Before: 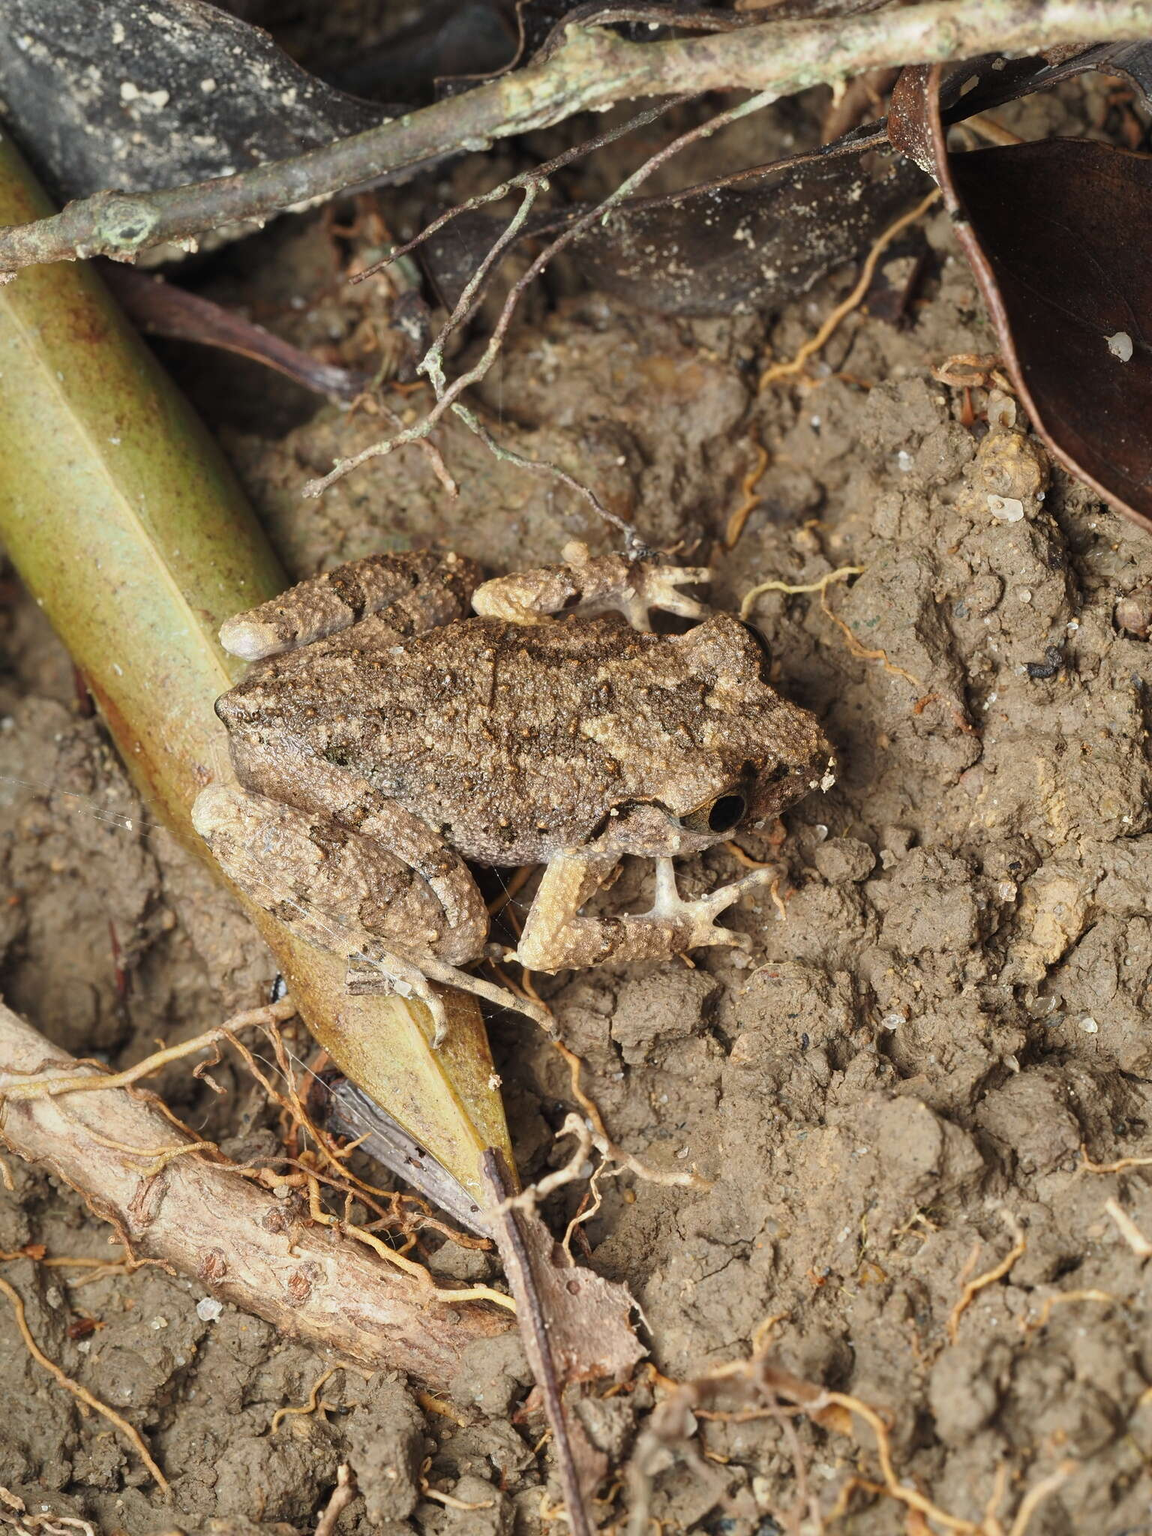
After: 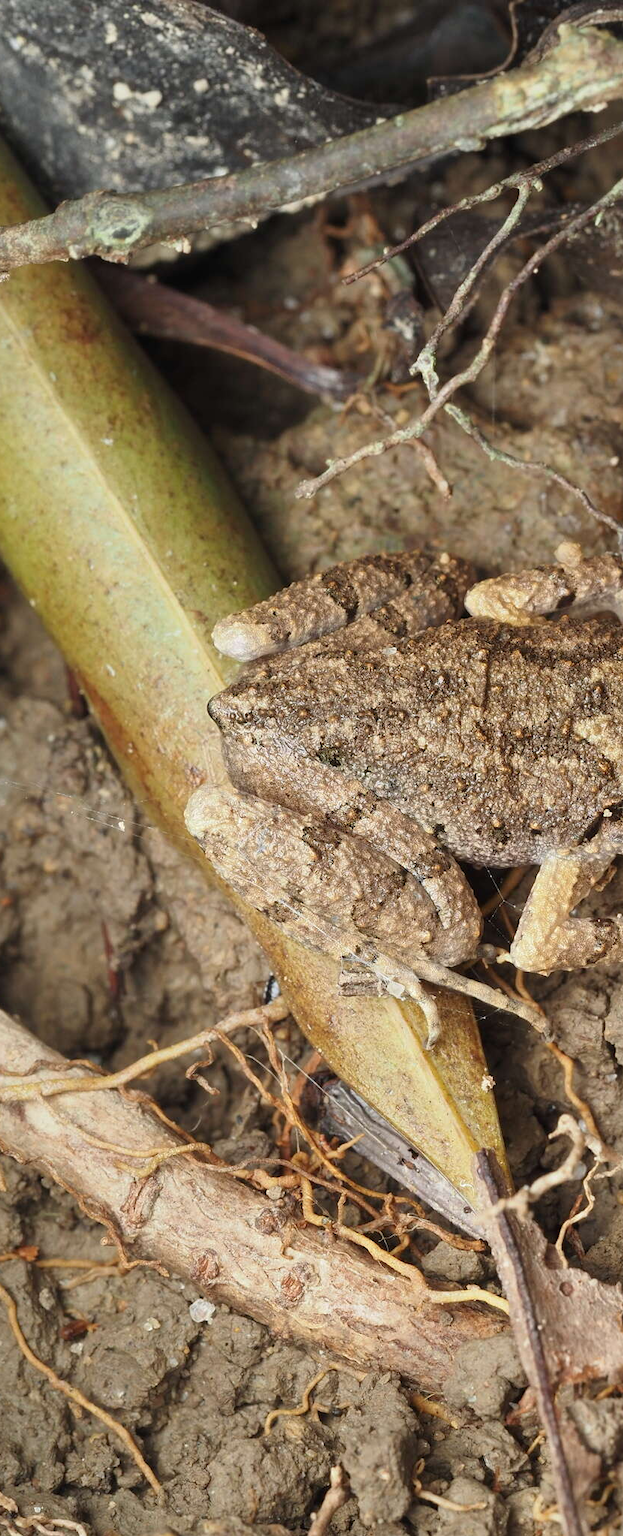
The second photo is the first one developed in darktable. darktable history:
crop: left 0.684%, right 45.219%, bottom 0.081%
